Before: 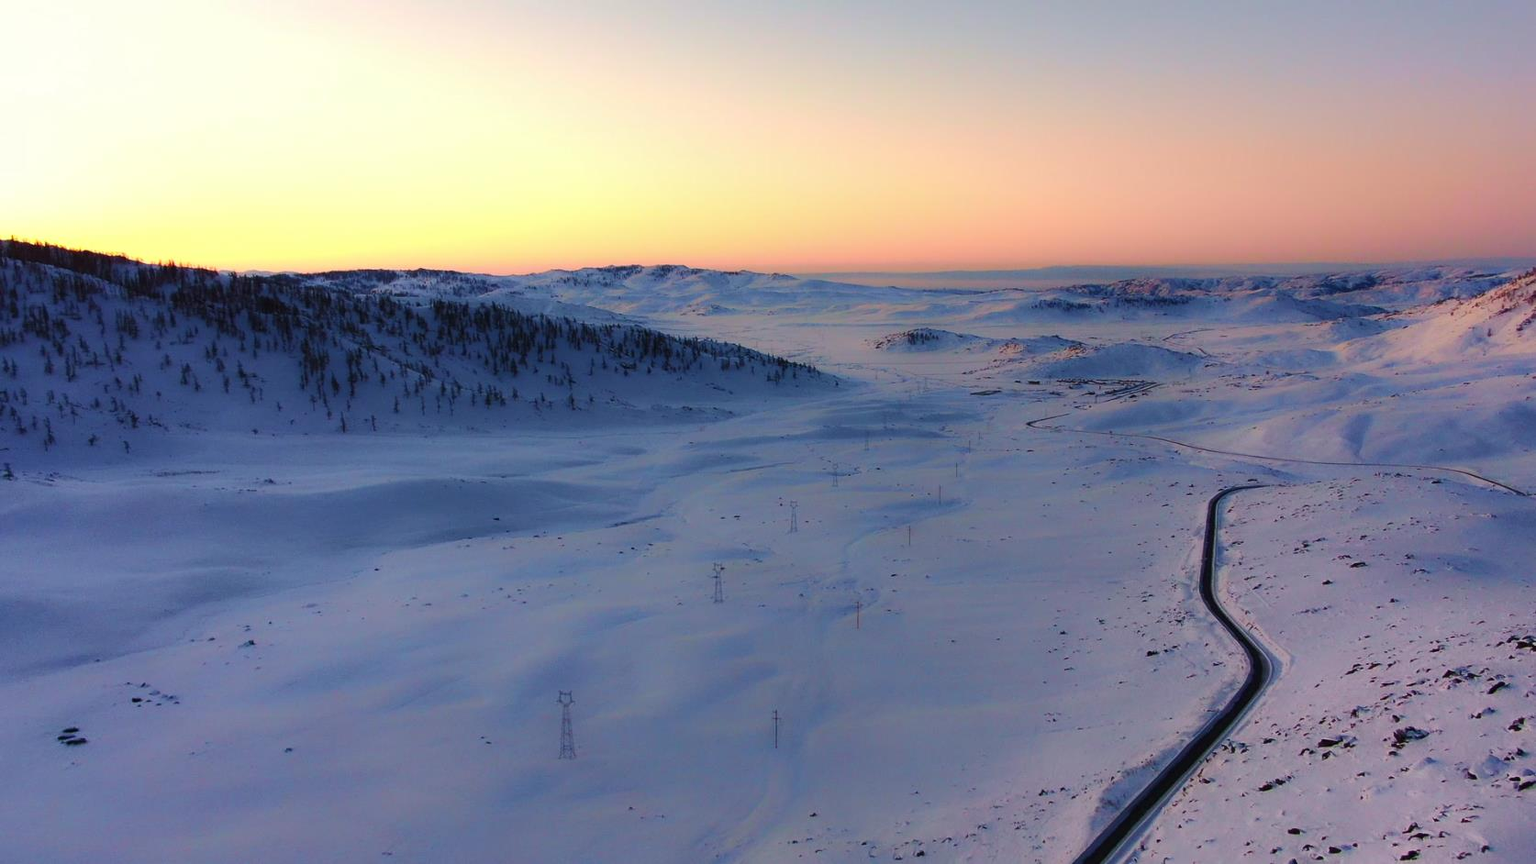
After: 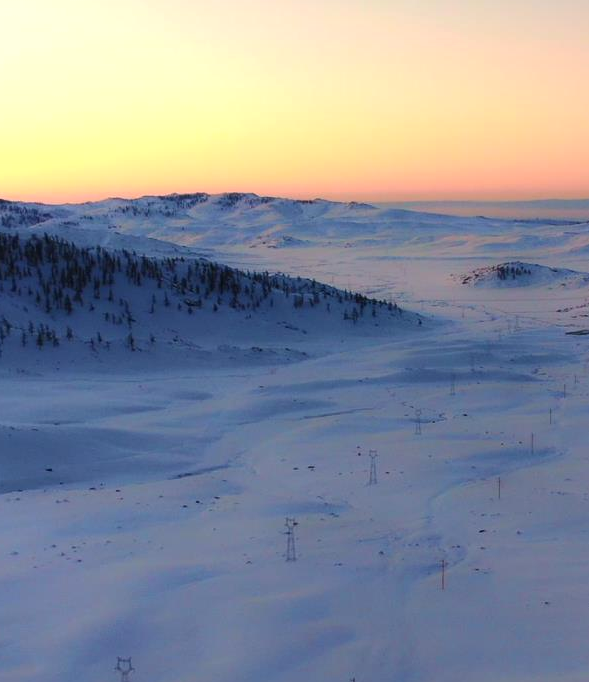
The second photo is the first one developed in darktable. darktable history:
crop and rotate: left 29.476%, top 10.214%, right 35.32%, bottom 17.333%
exposure: exposure 0.128 EV, compensate highlight preservation false
